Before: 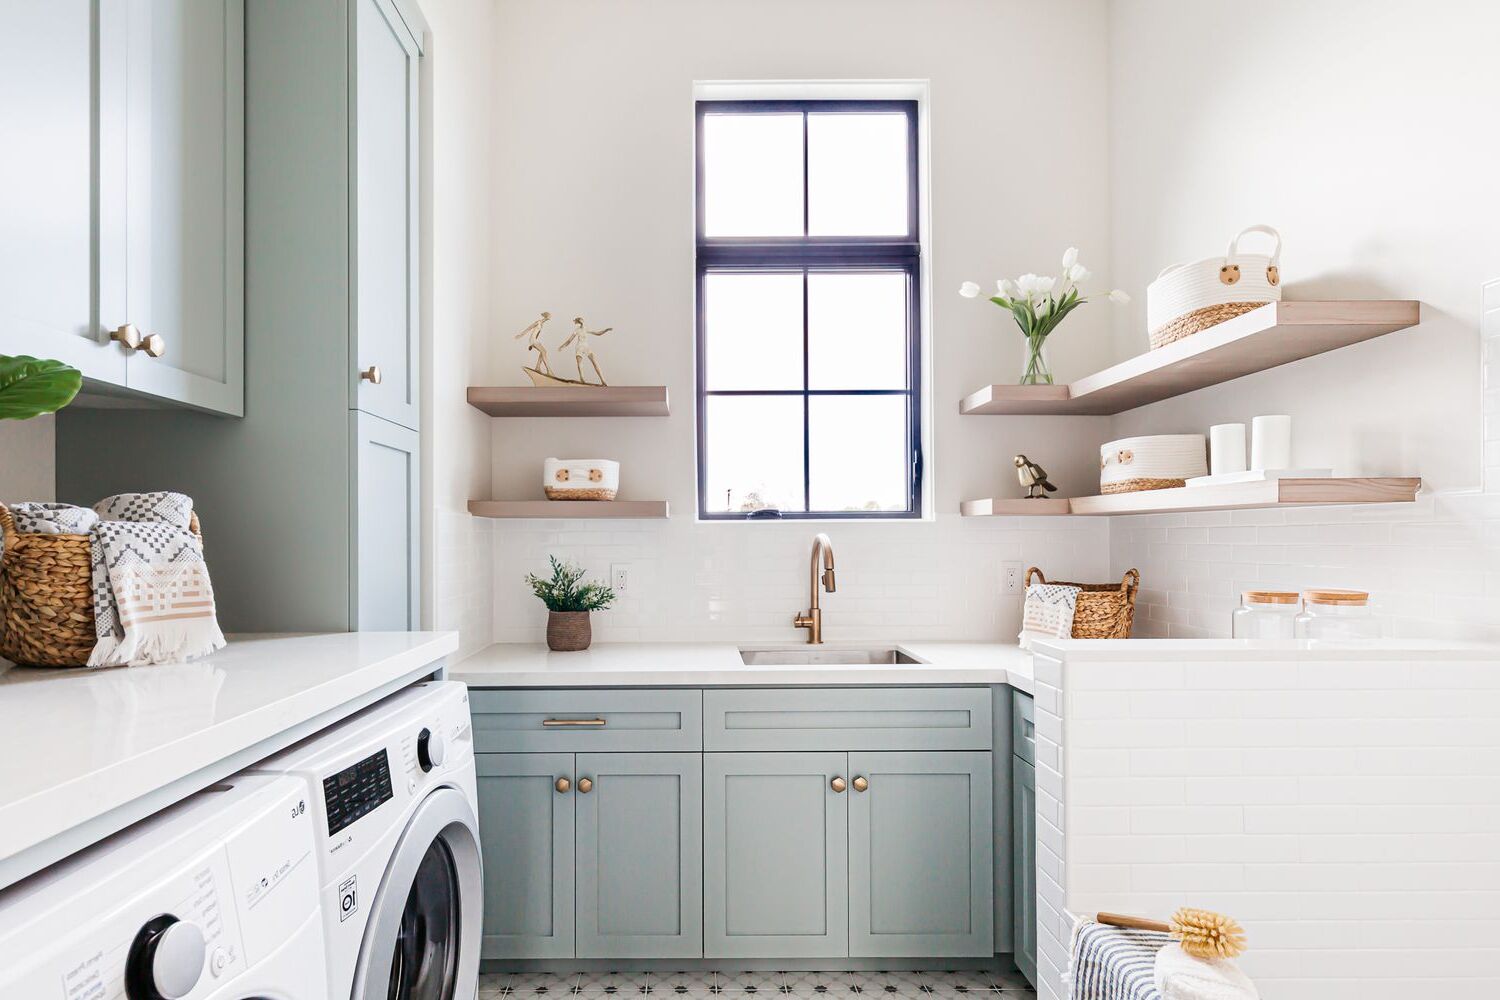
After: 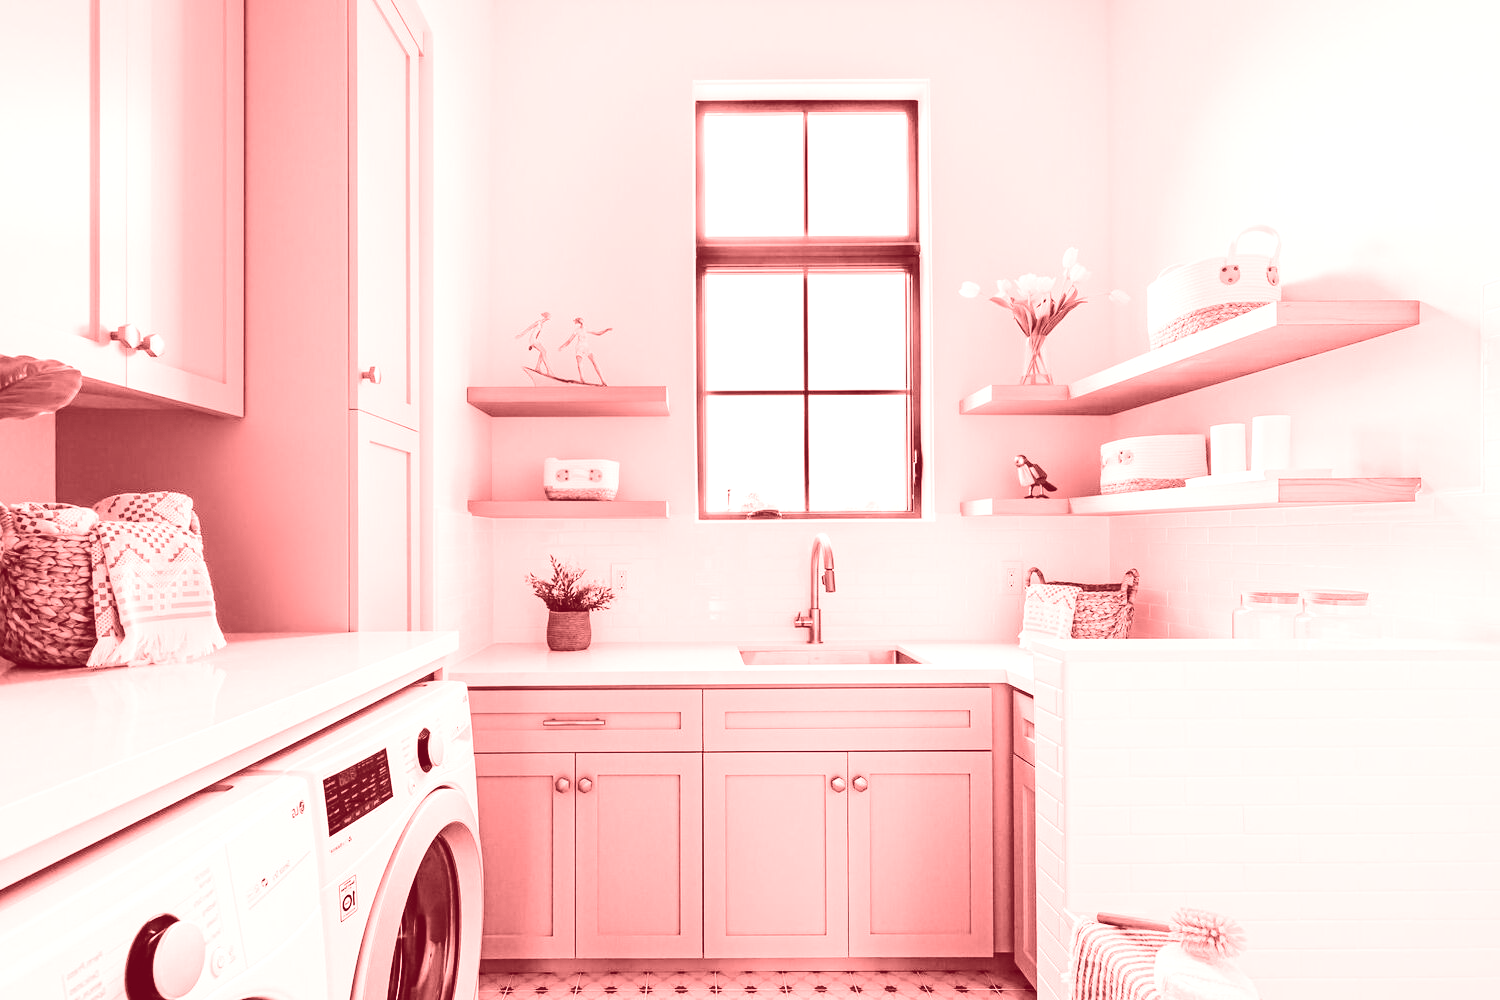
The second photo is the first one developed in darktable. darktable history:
colorize: saturation 60%, source mix 100%
tone curve: curves: ch0 [(0, 0) (0.003, 0.072) (0.011, 0.073) (0.025, 0.072) (0.044, 0.076) (0.069, 0.089) (0.1, 0.103) (0.136, 0.123) (0.177, 0.158) (0.224, 0.21) (0.277, 0.275) (0.335, 0.372) (0.399, 0.463) (0.468, 0.556) (0.543, 0.633) (0.623, 0.712) (0.709, 0.795) (0.801, 0.869) (0.898, 0.942) (1, 1)], preserve colors none
